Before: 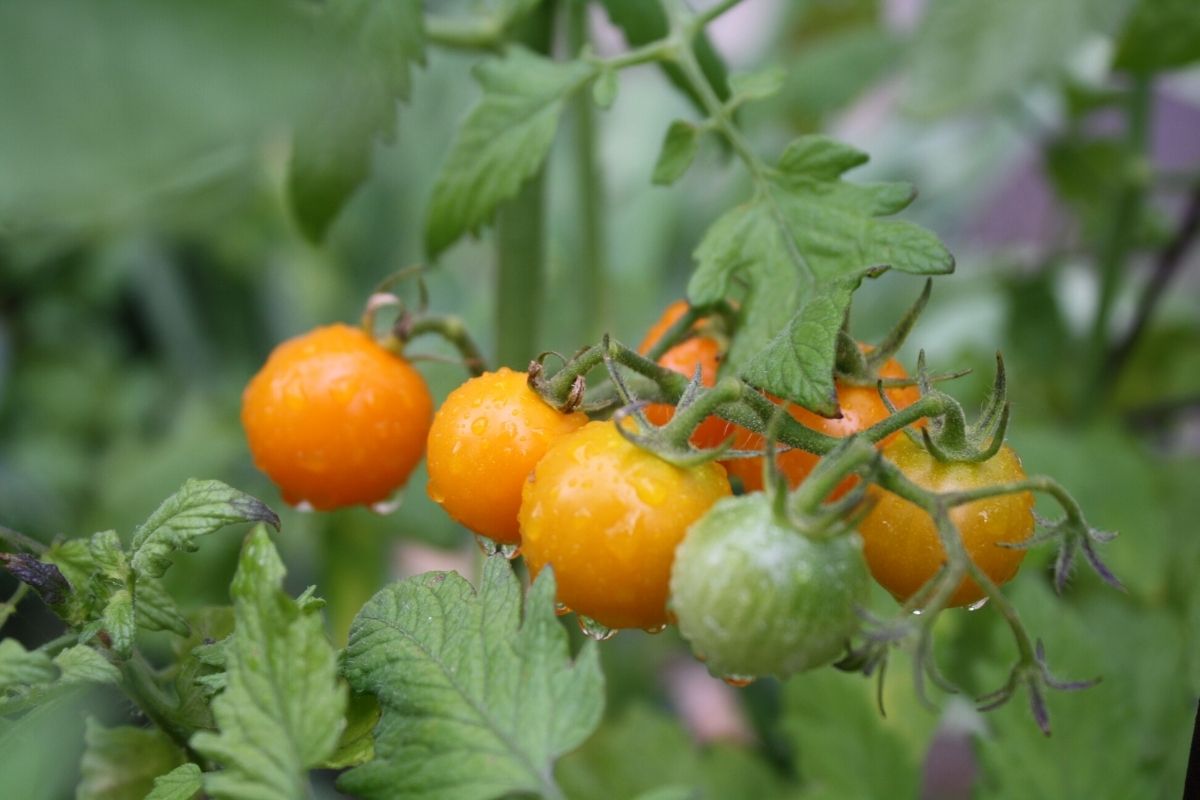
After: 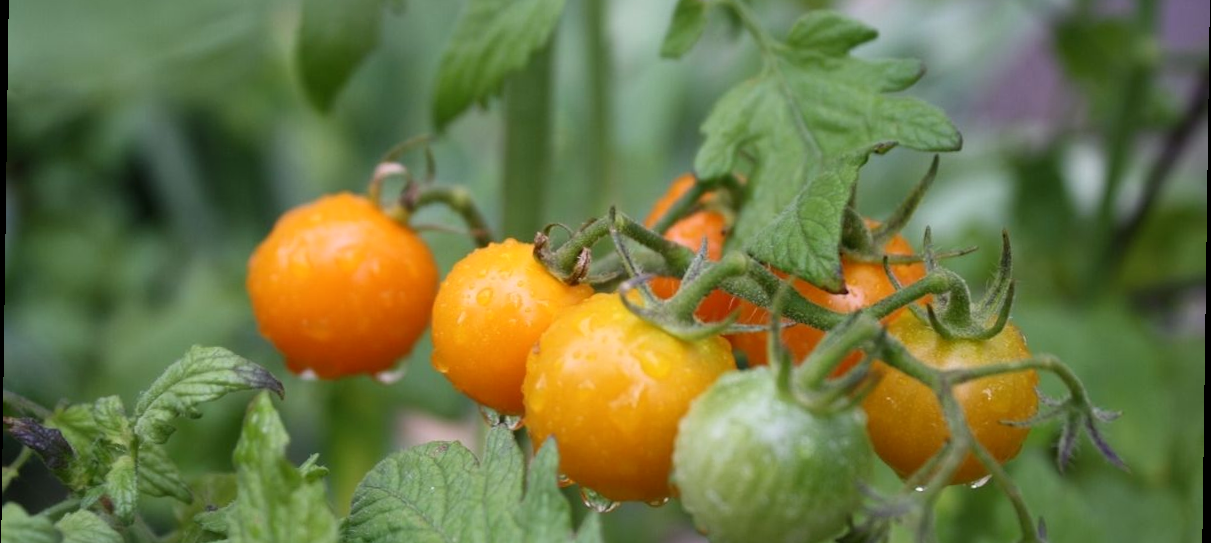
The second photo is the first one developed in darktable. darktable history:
crop: top 16.727%, bottom 16.727%
local contrast: mode bilateral grid, contrast 100, coarseness 100, detail 108%, midtone range 0.2
tone equalizer: on, module defaults
rotate and perspective: rotation 0.8°, automatic cropping off
